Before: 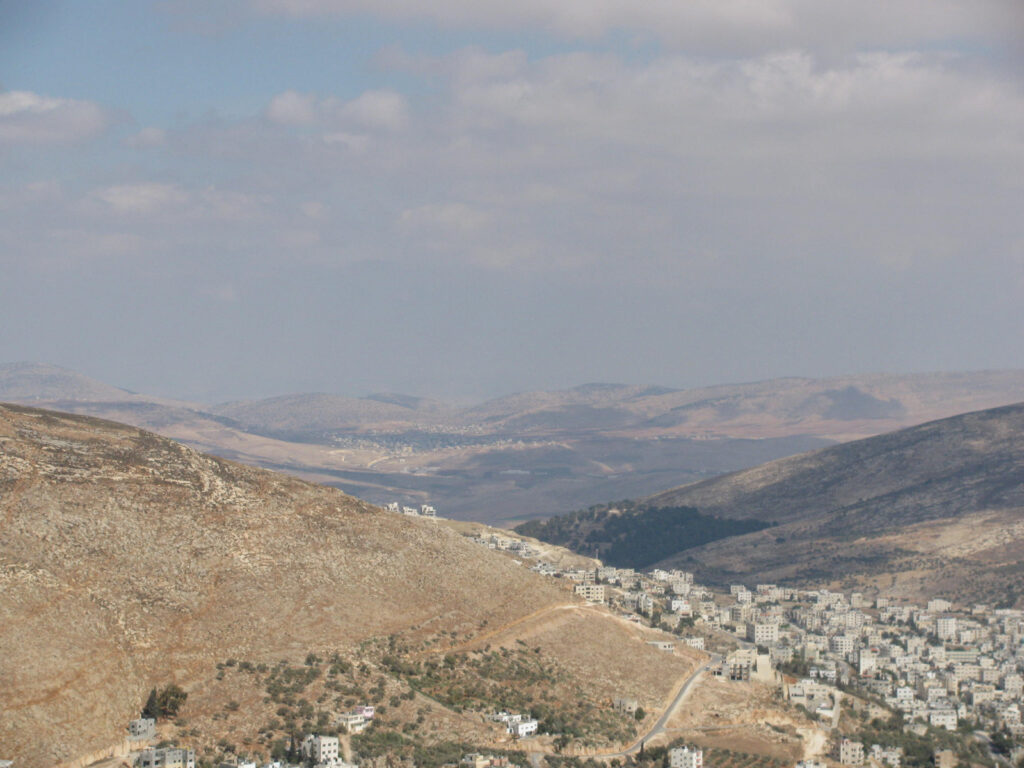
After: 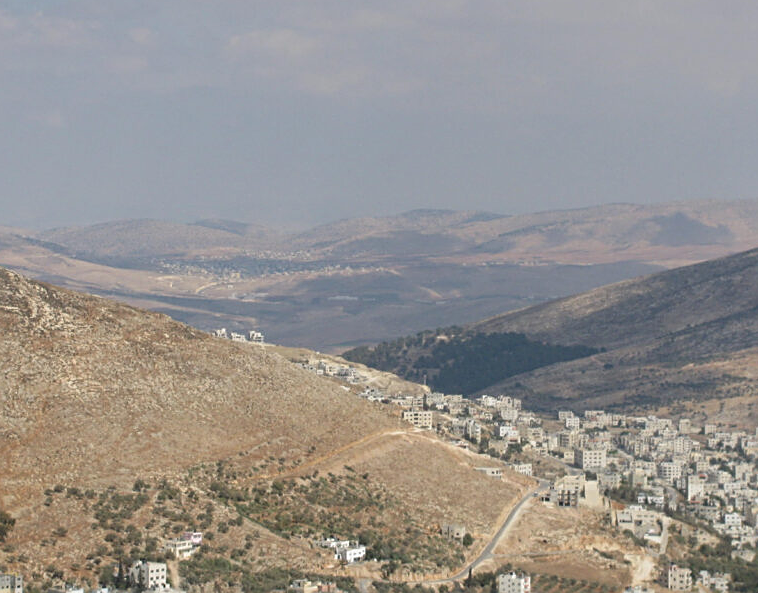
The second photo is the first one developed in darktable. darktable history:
crop: left 16.839%, top 22.711%, right 9.102%
sharpen: on, module defaults
